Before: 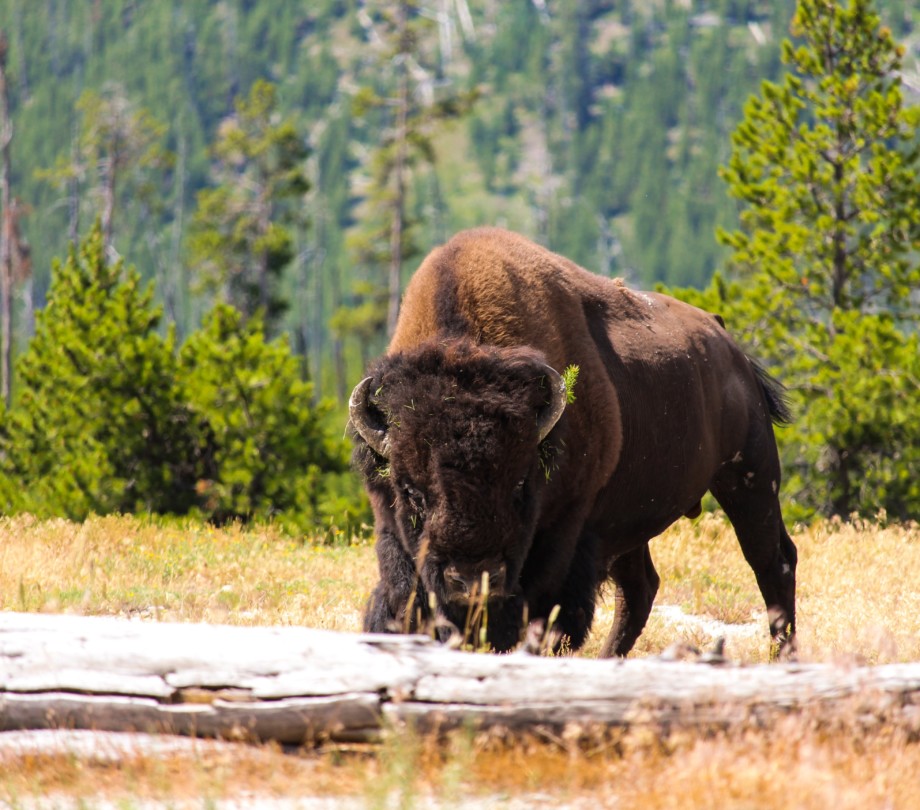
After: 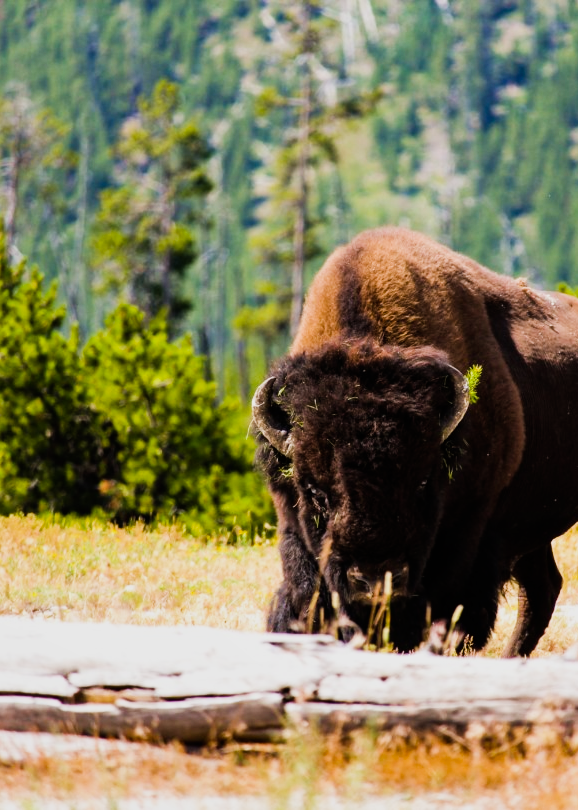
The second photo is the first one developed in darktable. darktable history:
sigmoid: contrast 1.8
crop: left 10.644%, right 26.528%
shadows and highlights: shadows 29.32, highlights -29.32, low approximation 0.01, soften with gaussian
